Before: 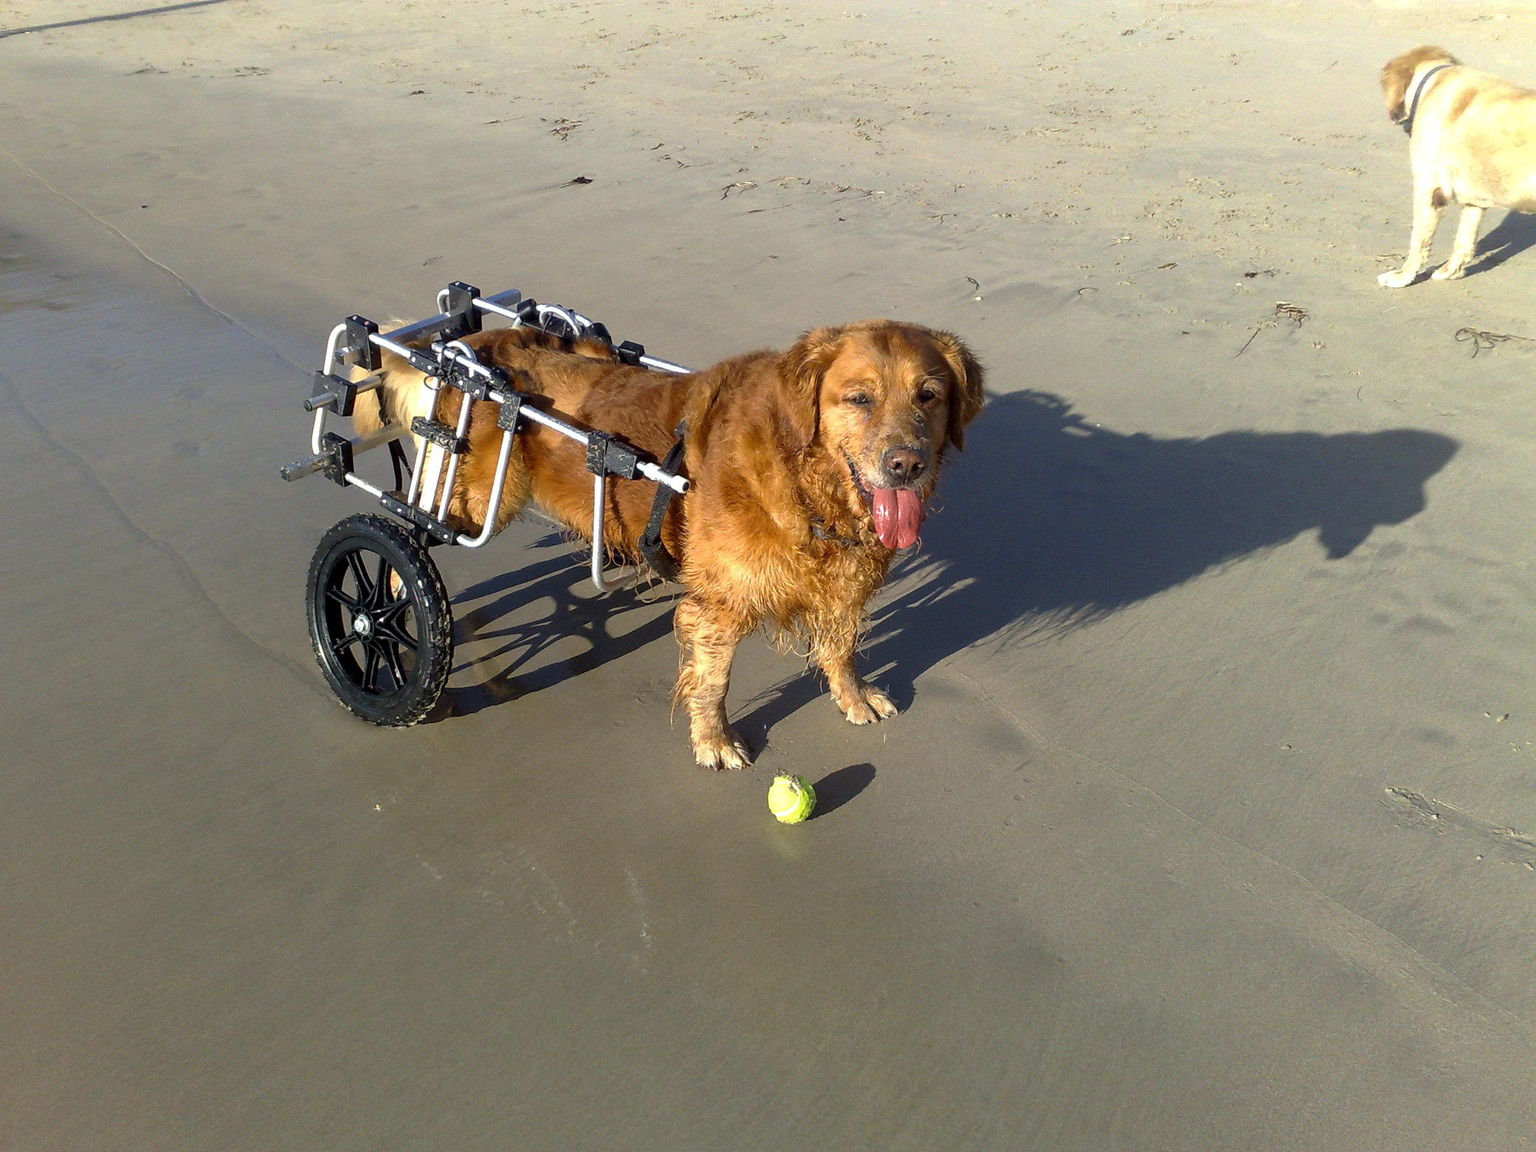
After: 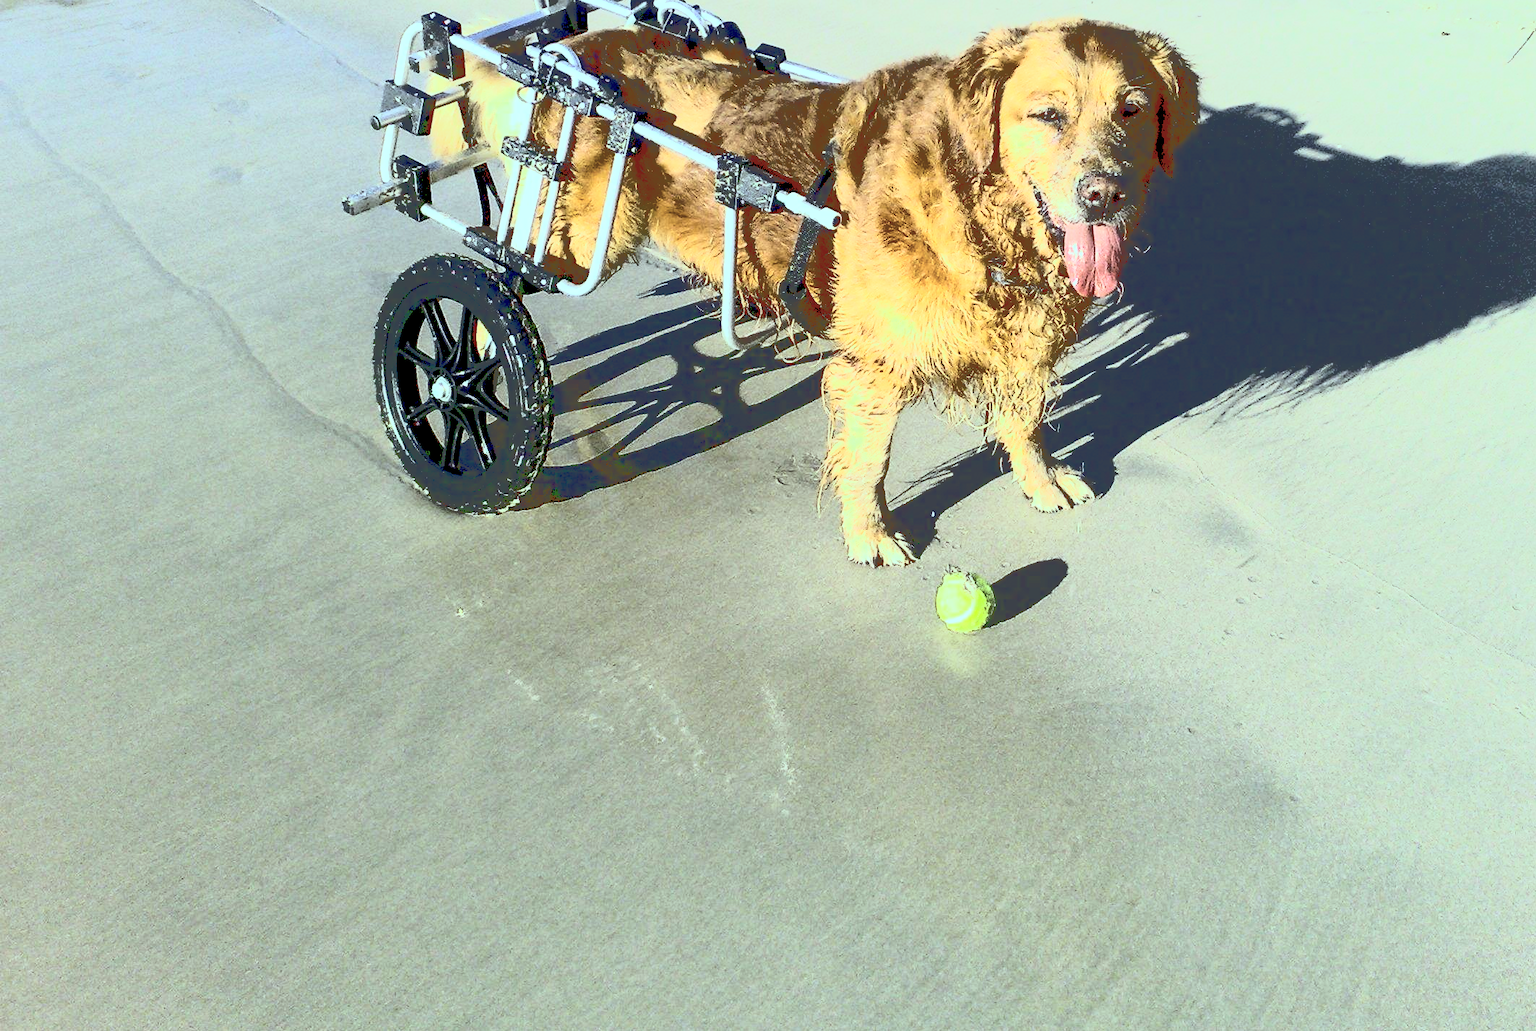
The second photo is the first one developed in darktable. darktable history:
tone curve: curves: ch0 [(0, 0) (0.003, 0.003) (0.011, 0.012) (0.025, 0.028) (0.044, 0.049) (0.069, 0.091) (0.1, 0.144) (0.136, 0.21) (0.177, 0.277) (0.224, 0.352) (0.277, 0.433) (0.335, 0.523) (0.399, 0.613) (0.468, 0.702) (0.543, 0.79) (0.623, 0.867) (0.709, 0.916) (0.801, 0.946) (0.898, 0.972) (1, 1)], color space Lab, independent channels, preserve colors none
base curve: curves: ch0 [(0.065, 0.026) (0.236, 0.358) (0.53, 0.546) (0.777, 0.841) (0.924, 0.992)], preserve colors average RGB
exposure: black level correction 0.006, exposure -0.226 EV, compensate highlight preservation false
crop: top 26.531%, right 17.959%
color balance: mode lift, gamma, gain (sRGB), lift [0.997, 0.979, 1.021, 1.011], gamma [1, 1.084, 0.916, 0.998], gain [1, 0.87, 1.13, 1.101], contrast 4.55%, contrast fulcrum 38.24%, output saturation 104.09%
